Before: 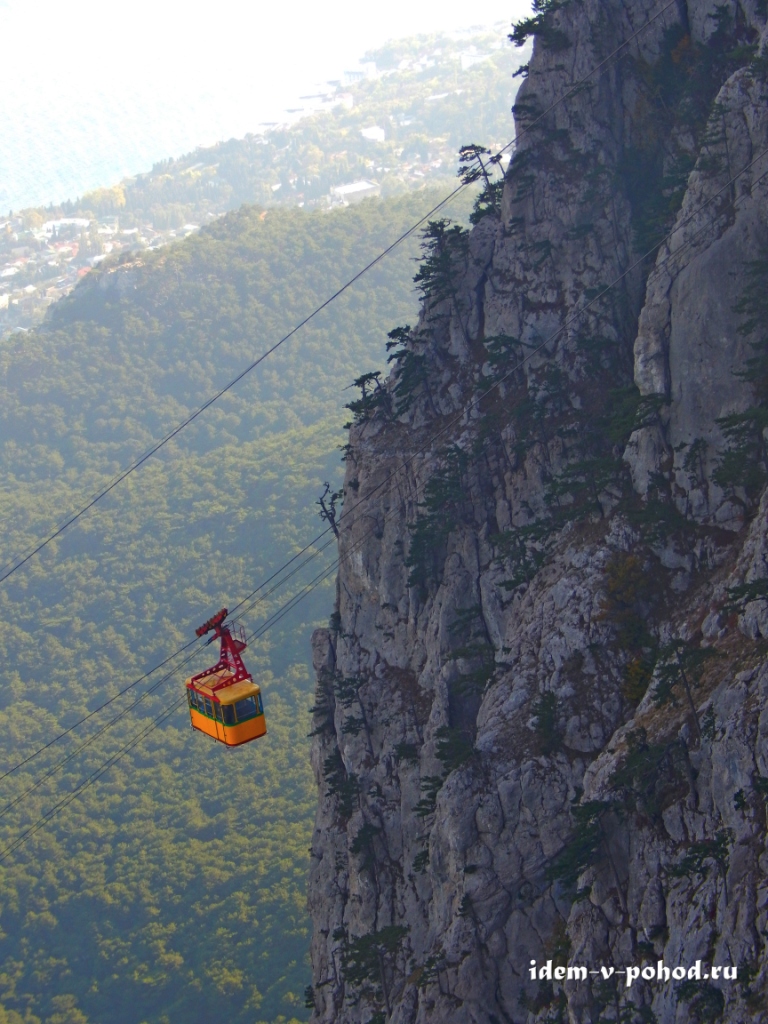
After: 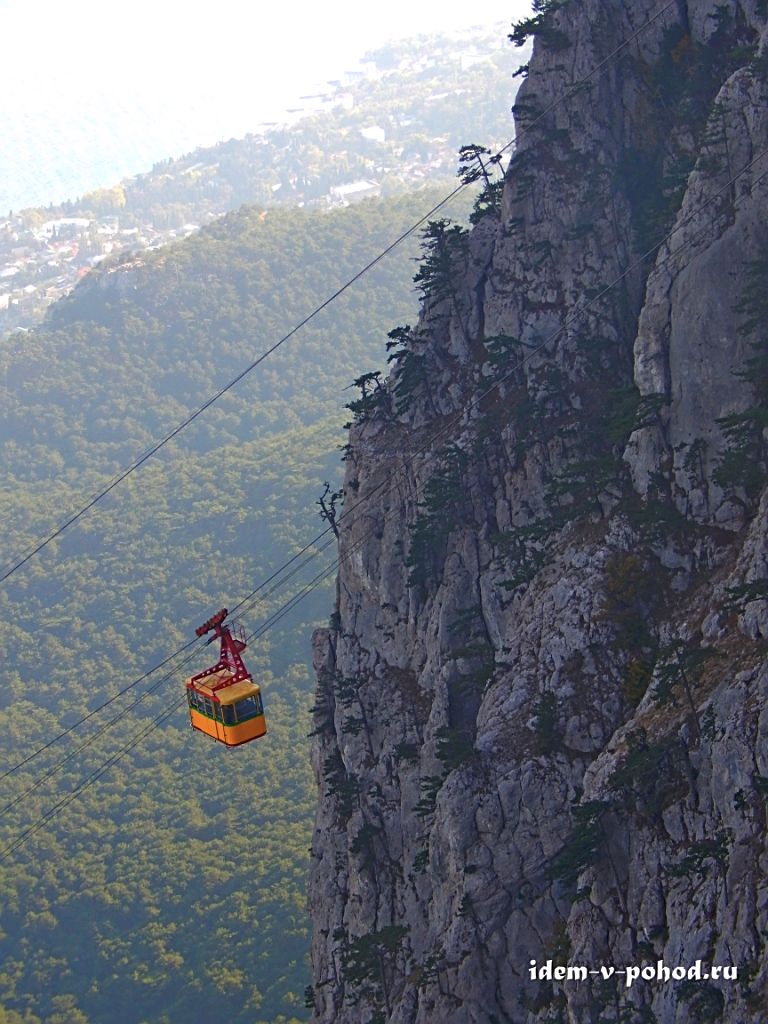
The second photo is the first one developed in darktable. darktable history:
color zones: curves: ch1 [(0, 0.469) (0.01, 0.469) (0.12, 0.446) (0.248, 0.469) (0.5, 0.5) (0.748, 0.5) (0.99, 0.469) (1, 0.469)]
sharpen: on, module defaults
white balance: red 1.009, blue 1.027
